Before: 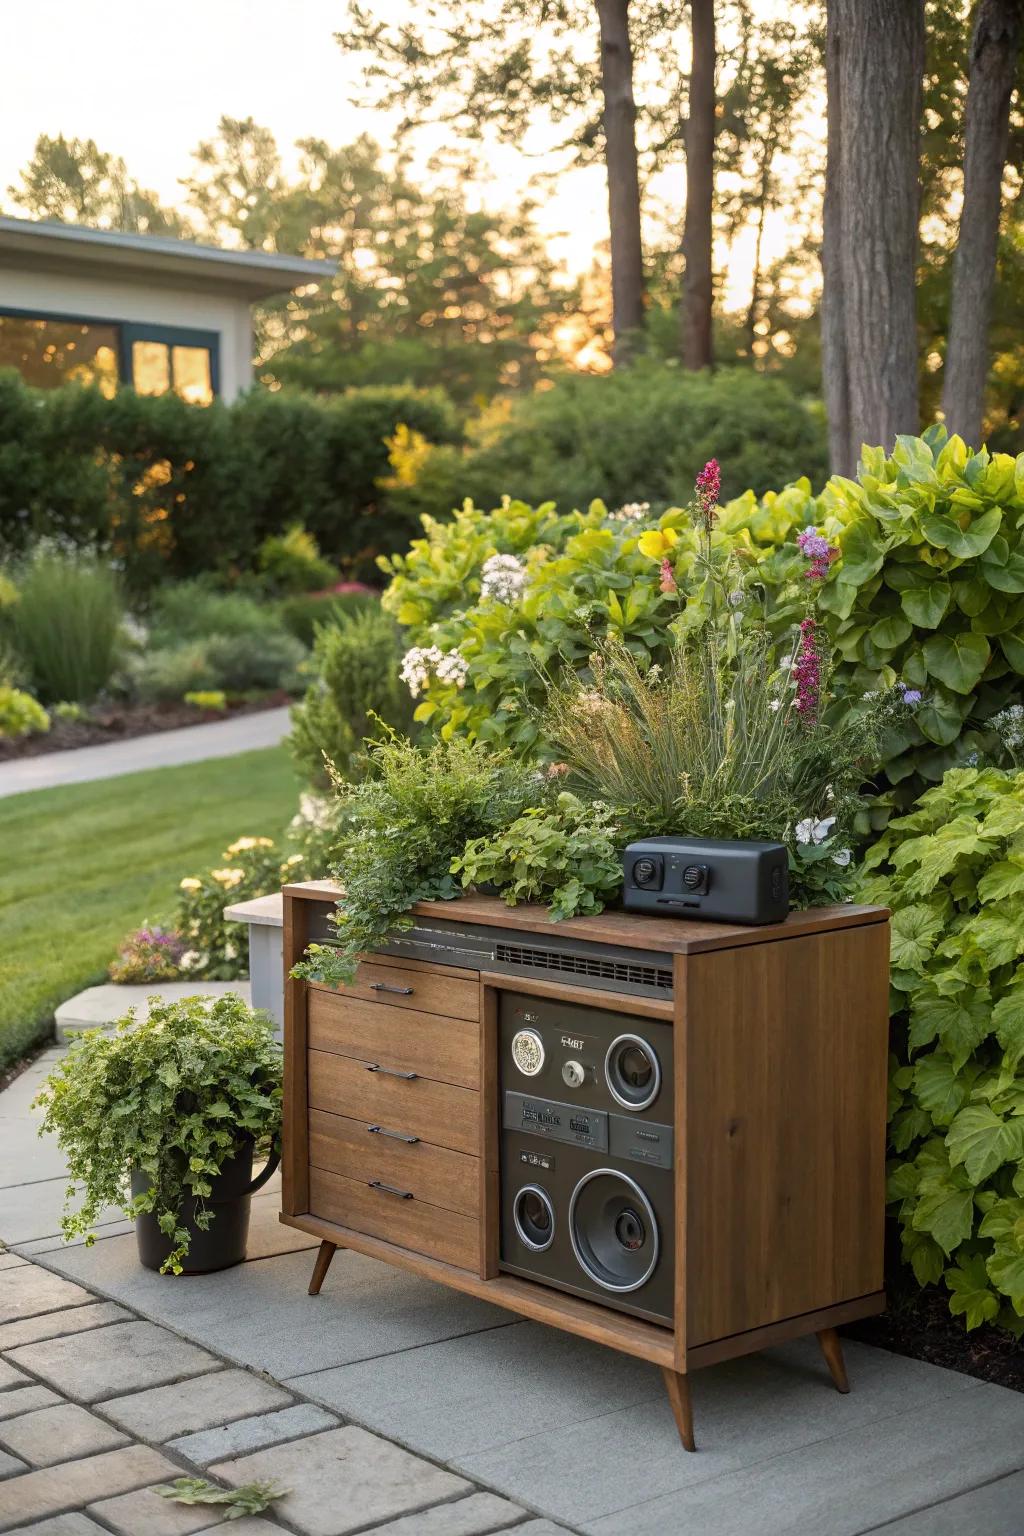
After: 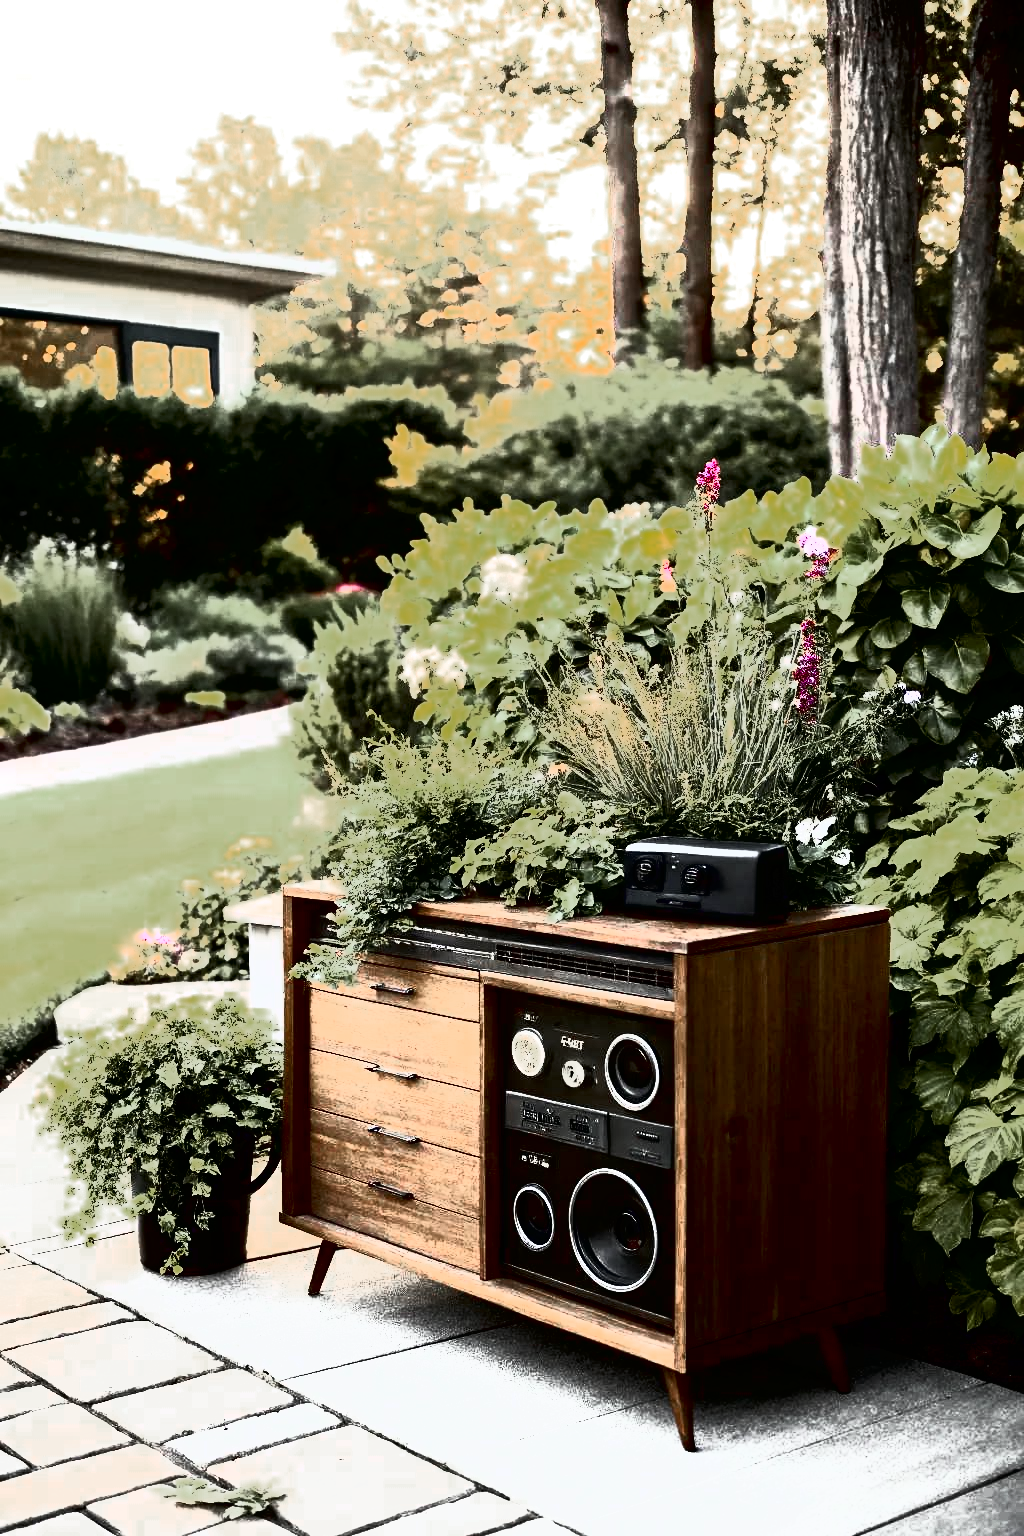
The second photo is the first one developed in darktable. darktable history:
exposure: black level correction -0.001, exposure 0.079 EV, compensate highlight preservation false
color zones: curves: ch0 [(0, 0.48) (0.209, 0.398) (0.305, 0.332) (0.429, 0.493) (0.571, 0.5) (0.714, 0.5) (0.857, 0.5) (1, 0.48)]; ch1 [(0, 0.736) (0.143, 0.625) (0.225, 0.371) (0.429, 0.256) (0.571, 0.241) (0.714, 0.213) (0.857, 0.48) (1, 0.736)]; ch2 [(0, 0.448) (0.143, 0.498) (0.286, 0.5) (0.429, 0.5) (0.571, 0.5) (0.714, 0.5) (0.857, 0.5) (1, 0.448)]
tone curve: curves: ch0 [(0, 0) (0.003, 0.001) (0.011, 0.003) (0.025, 0.003) (0.044, 0.003) (0.069, 0.003) (0.1, 0.006) (0.136, 0.007) (0.177, 0.009) (0.224, 0.007) (0.277, 0.026) (0.335, 0.126) (0.399, 0.254) (0.468, 0.493) (0.543, 0.892) (0.623, 0.984) (0.709, 0.979) (0.801, 0.979) (0.898, 0.982) (1, 1)], color space Lab, independent channels, preserve colors none
tone equalizer: -8 EV -0.388 EV, -7 EV -0.422 EV, -6 EV -0.358 EV, -5 EV -0.238 EV, -3 EV 0.235 EV, -2 EV 0.306 EV, -1 EV 0.392 EV, +0 EV 0.437 EV
color correction: highlights b* -0.033
